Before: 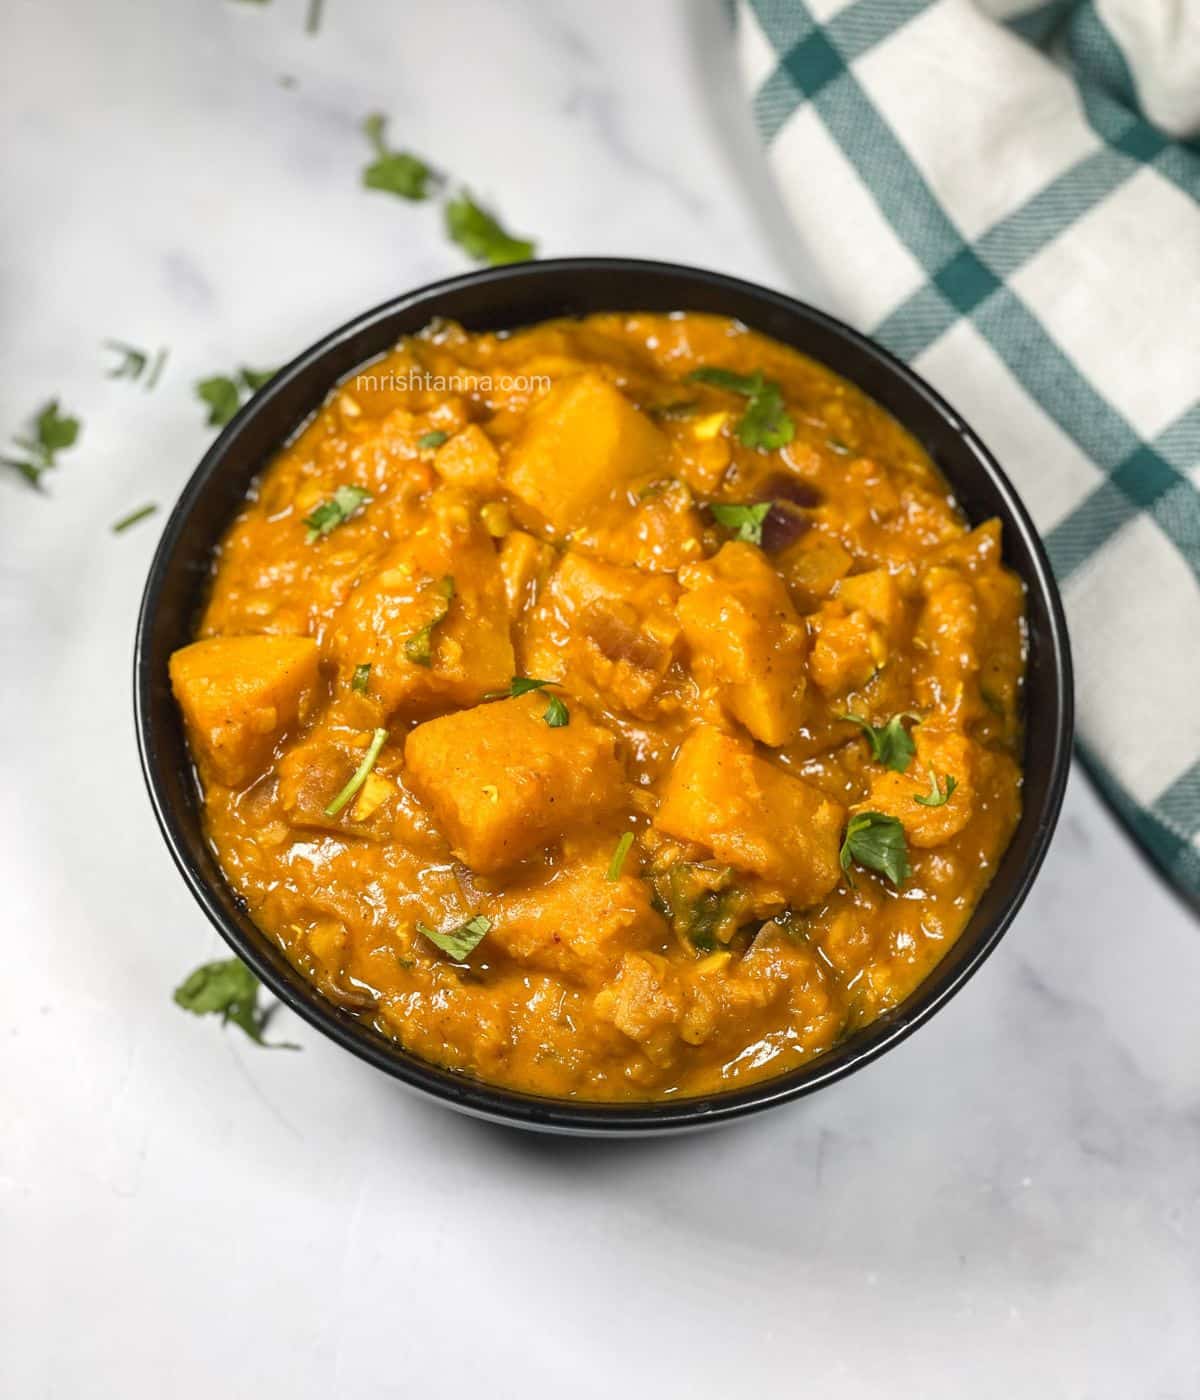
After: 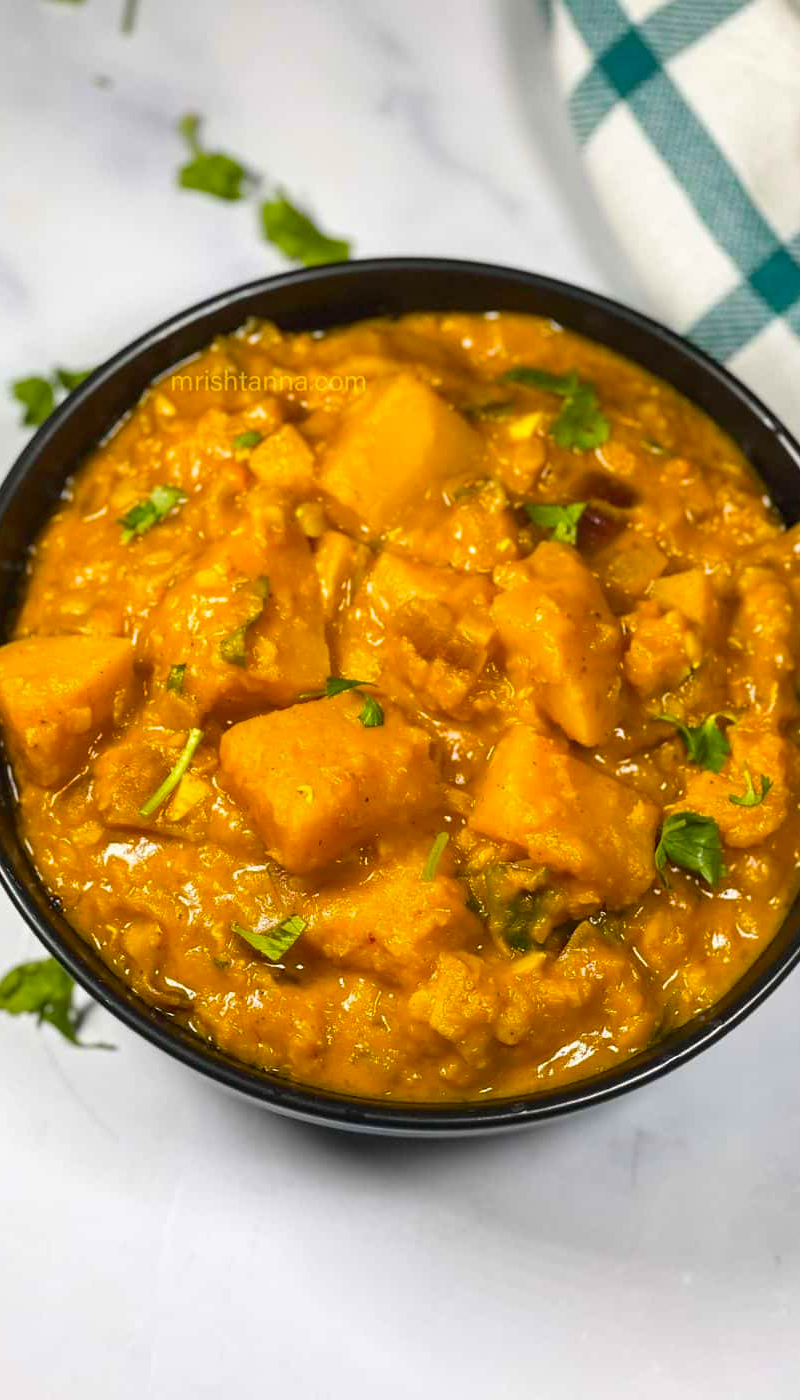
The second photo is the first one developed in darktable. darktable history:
color balance rgb: linear chroma grading › mid-tones 7.262%, perceptual saturation grading › global saturation 42.632%, global vibrance 20%
crop and rotate: left 15.439%, right 17.819%
